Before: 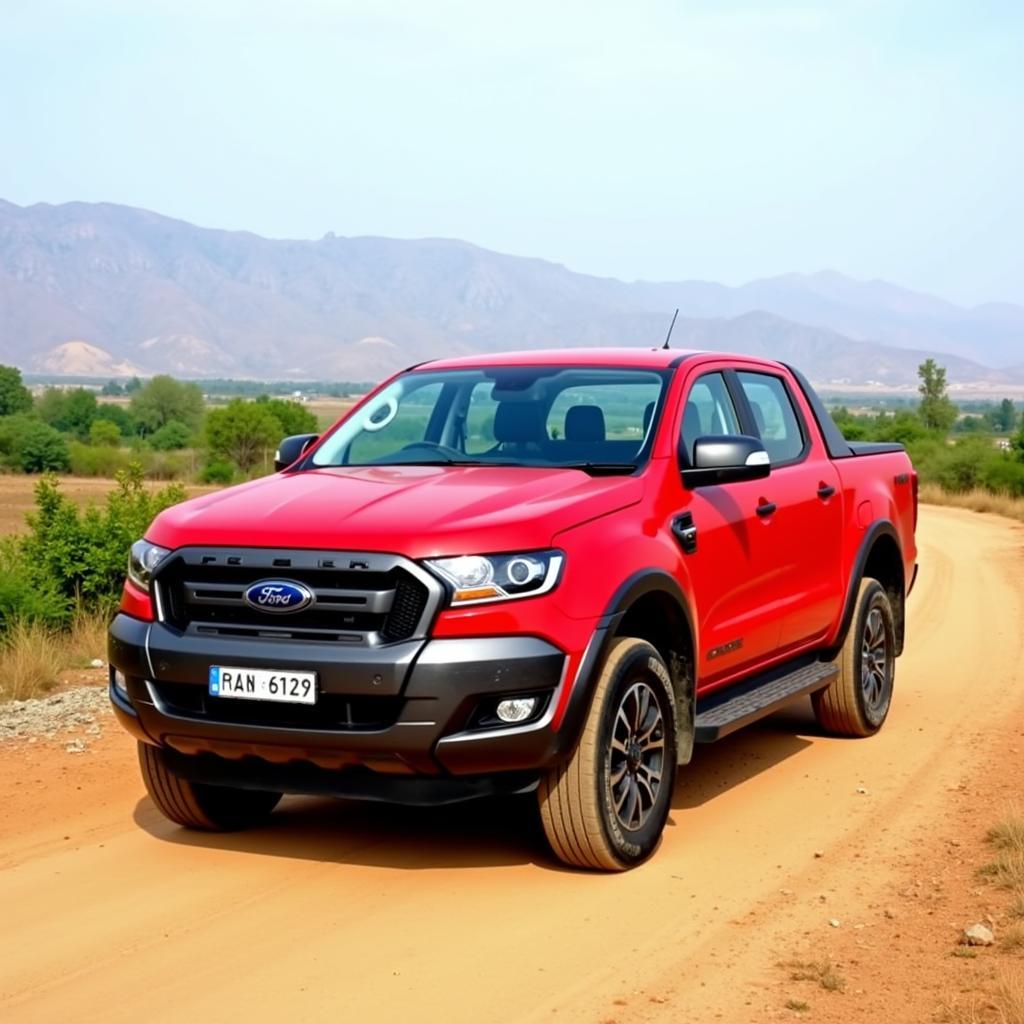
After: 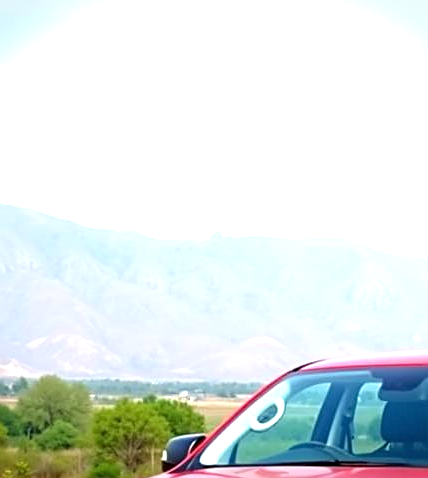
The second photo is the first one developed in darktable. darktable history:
crop and rotate: left 11.12%, top 0.078%, right 47.079%, bottom 53.148%
exposure: exposure 0.722 EV, compensate highlight preservation false
vignetting: fall-off start 97.22%, brightness -0.392, saturation 0.009, width/height ratio 1.186, dithering 8-bit output, unbound false
sharpen: on, module defaults
